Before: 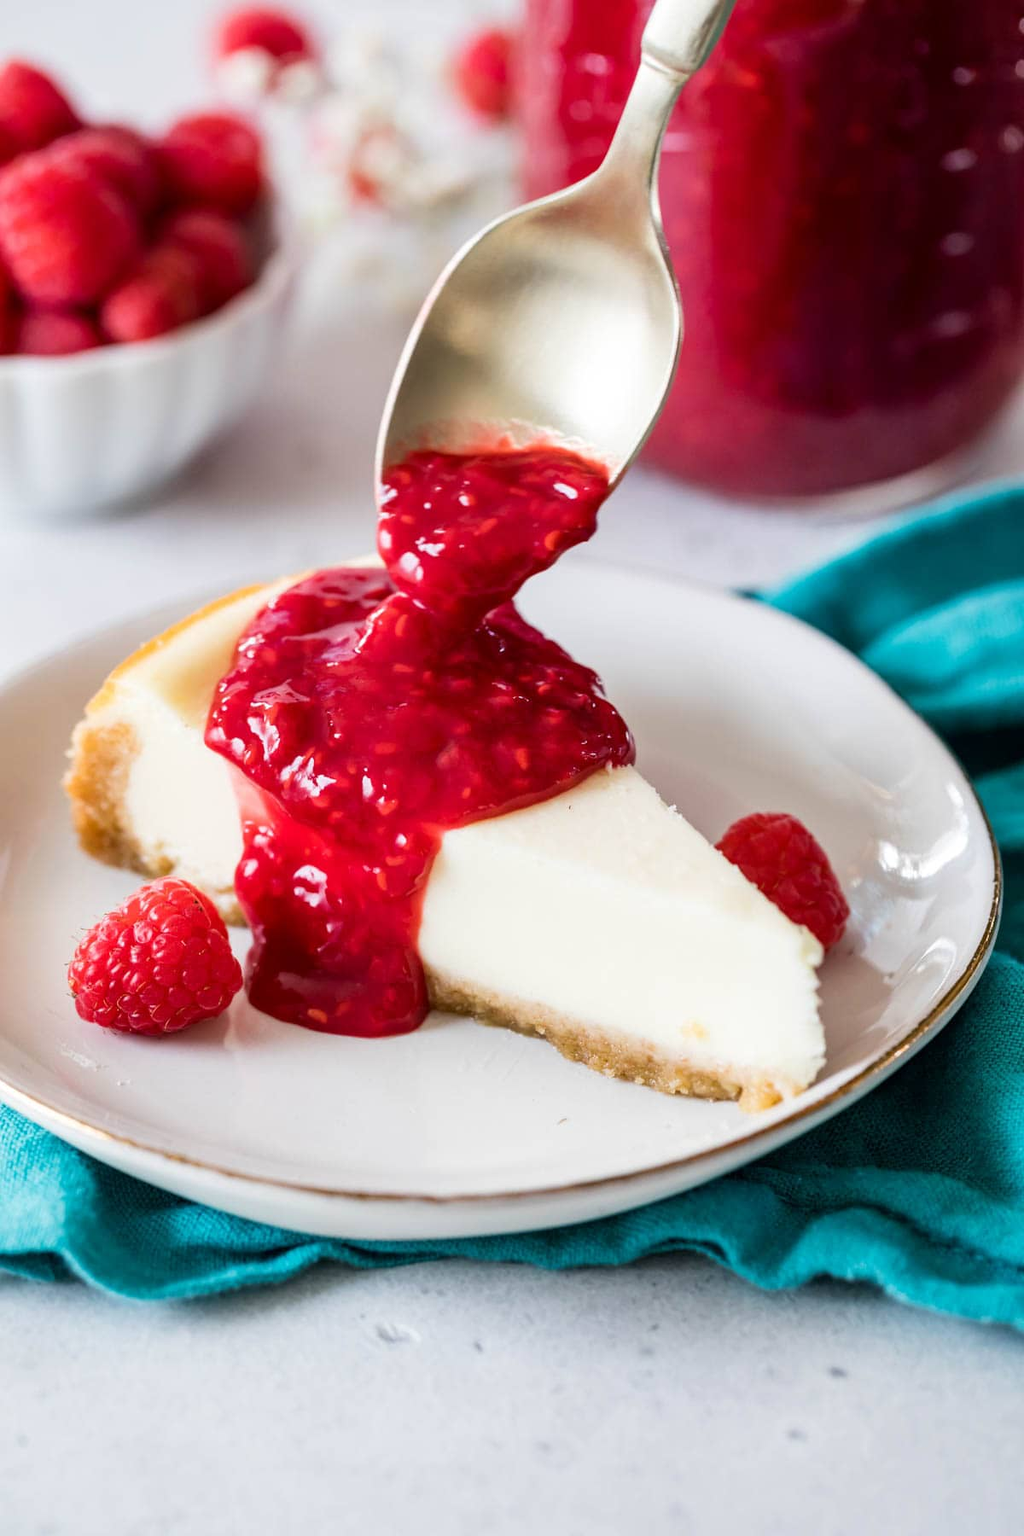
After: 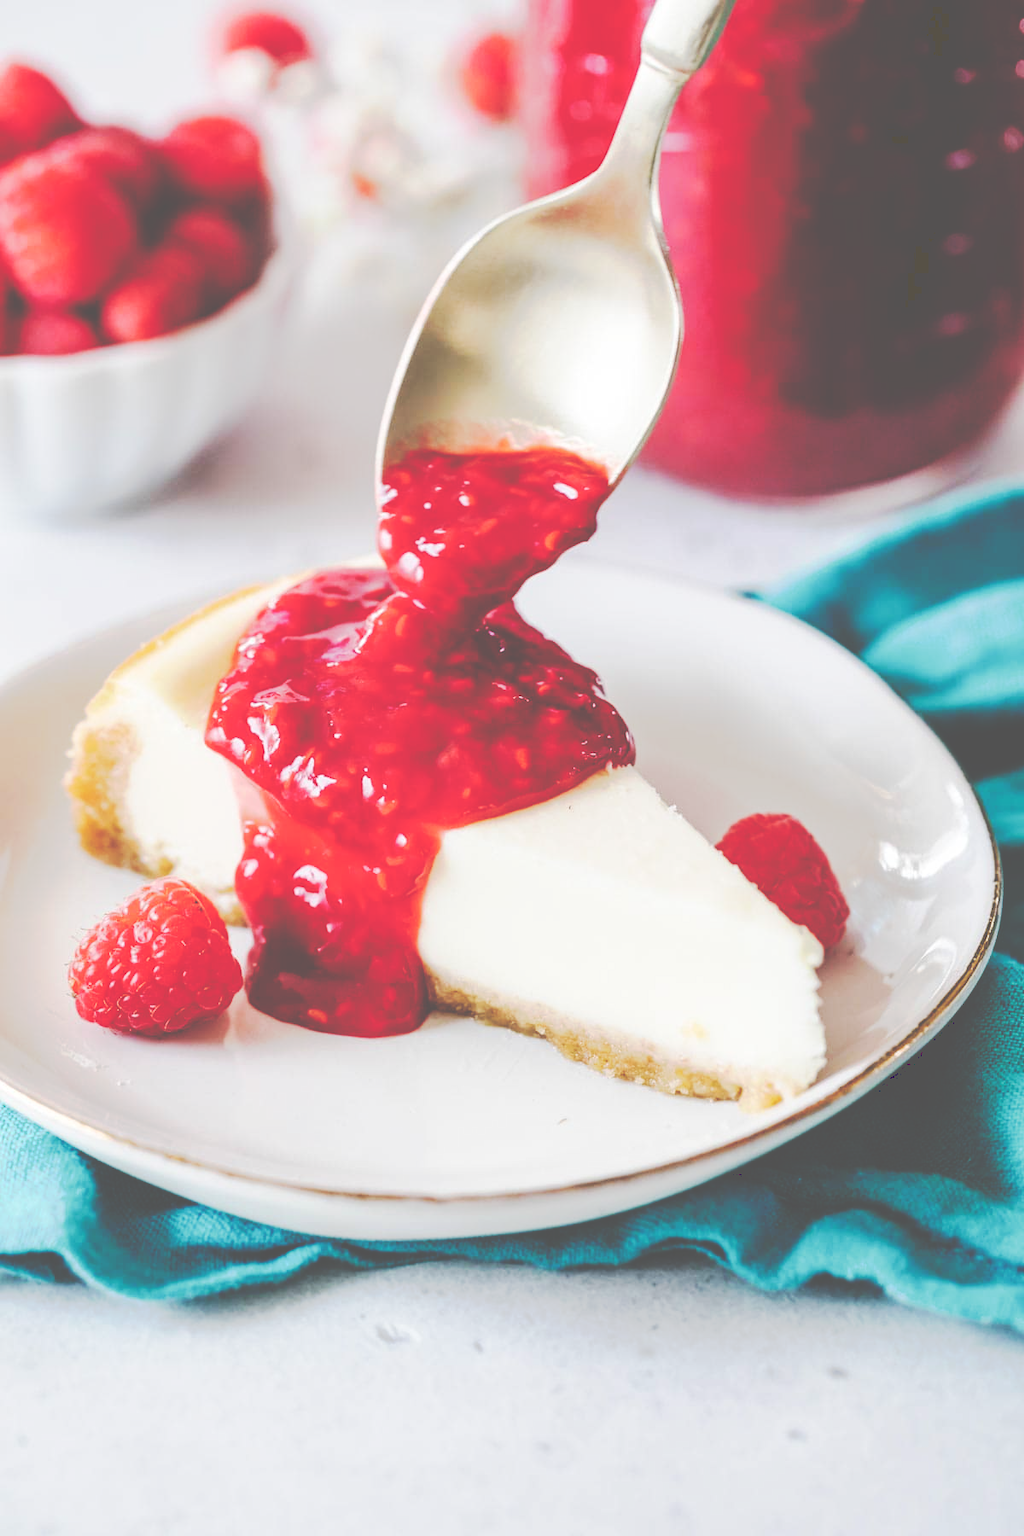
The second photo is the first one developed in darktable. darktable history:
tone curve: curves: ch0 [(0, 0) (0.003, 0.346) (0.011, 0.346) (0.025, 0.346) (0.044, 0.35) (0.069, 0.354) (0.1, 0.361) (0.136, 0.368) (0.177, 0.381) (0.224, 0.395) (0.277, 0.421) (0.335, 0.458) (0.399, 0.502) (0.468, 0.556) (0.543, 0.617) (0.623, 0.685) (0.709, 0.748) (0.801, 0.814) (0.898, 0.865) (1, 1)], preserve colors none
base curve: curves: ch0 [(0, 0) (0.036, 0.025) (0.121, 0.166) (0.206, 0.329) (0.605, 0.79) (1, 1)], preserve colors none
